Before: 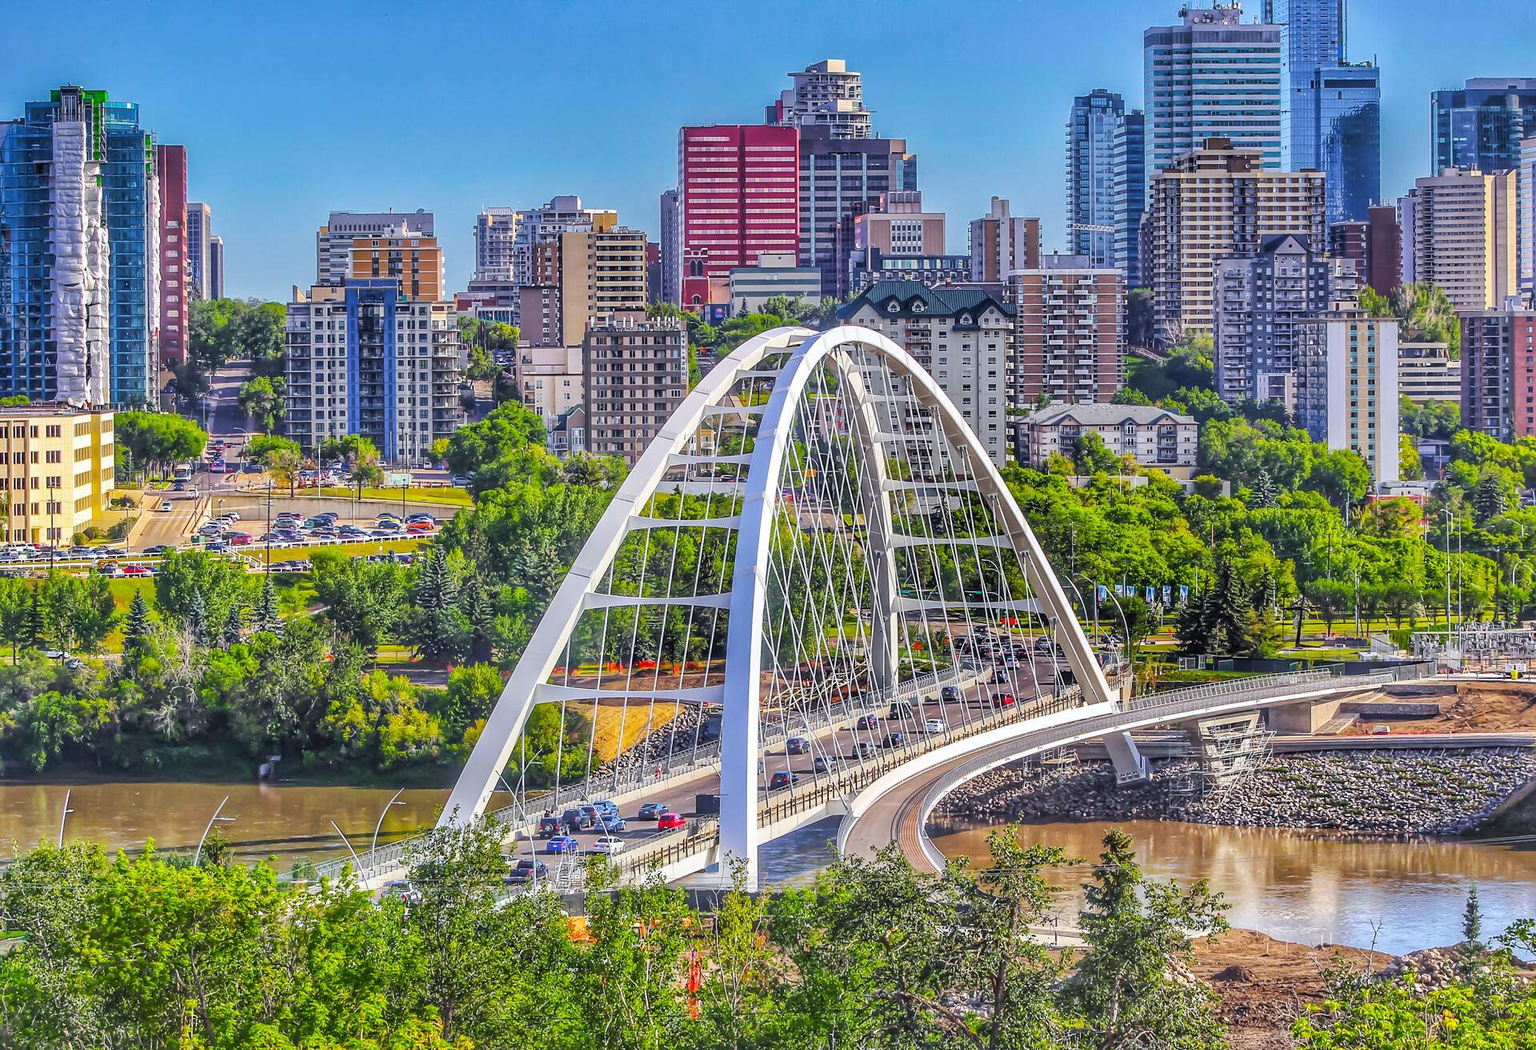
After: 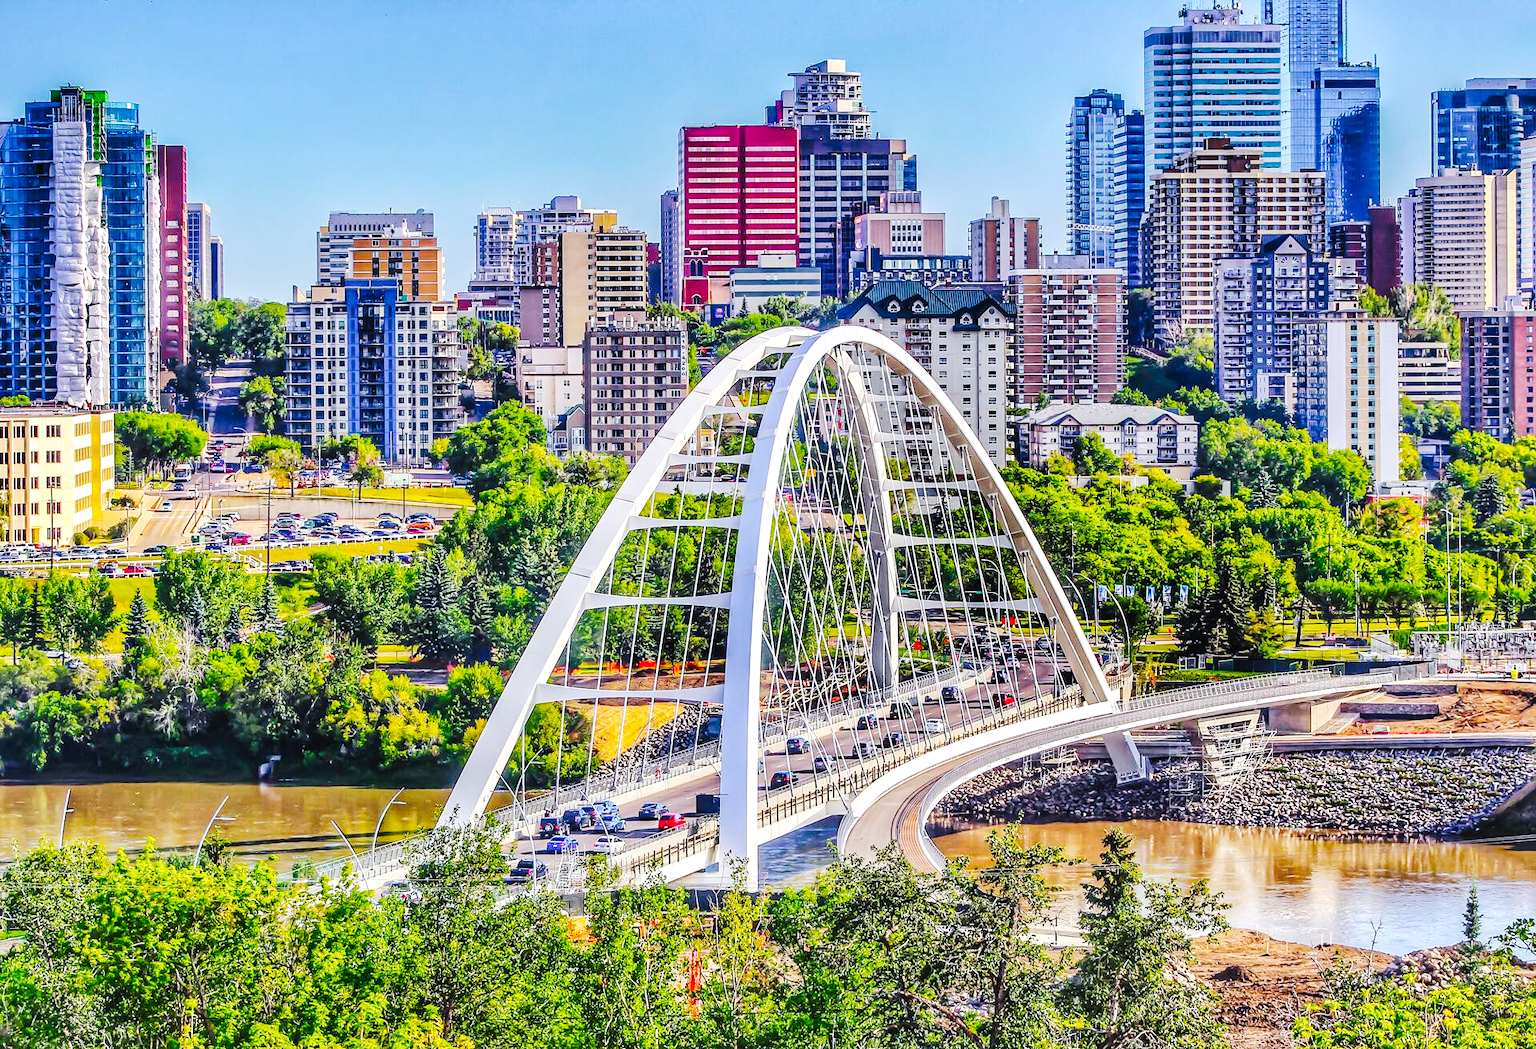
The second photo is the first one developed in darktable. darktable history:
levels: levels [0, 0.48, 0.961]
tone curve: curves: ch0 [(0, 0) (0.003, 0.003) (0.011, 0.009) (0.025, 0.018) (0.044, 0.027) (0.069, 0.034) (0.1, 0.043) (0.136, 0.056) (0.177, 0.084) (0.224, 0.138) (0.277, 0.203) (0.335, 0.329) (0.399, 0.451) (0.468, 0.572) (0.543, 0.671) (0.623, 0.754) (0.709, 0.821) (0.801, 0.88) (0.898, 0.938) (1, 1)], preserve colors none
